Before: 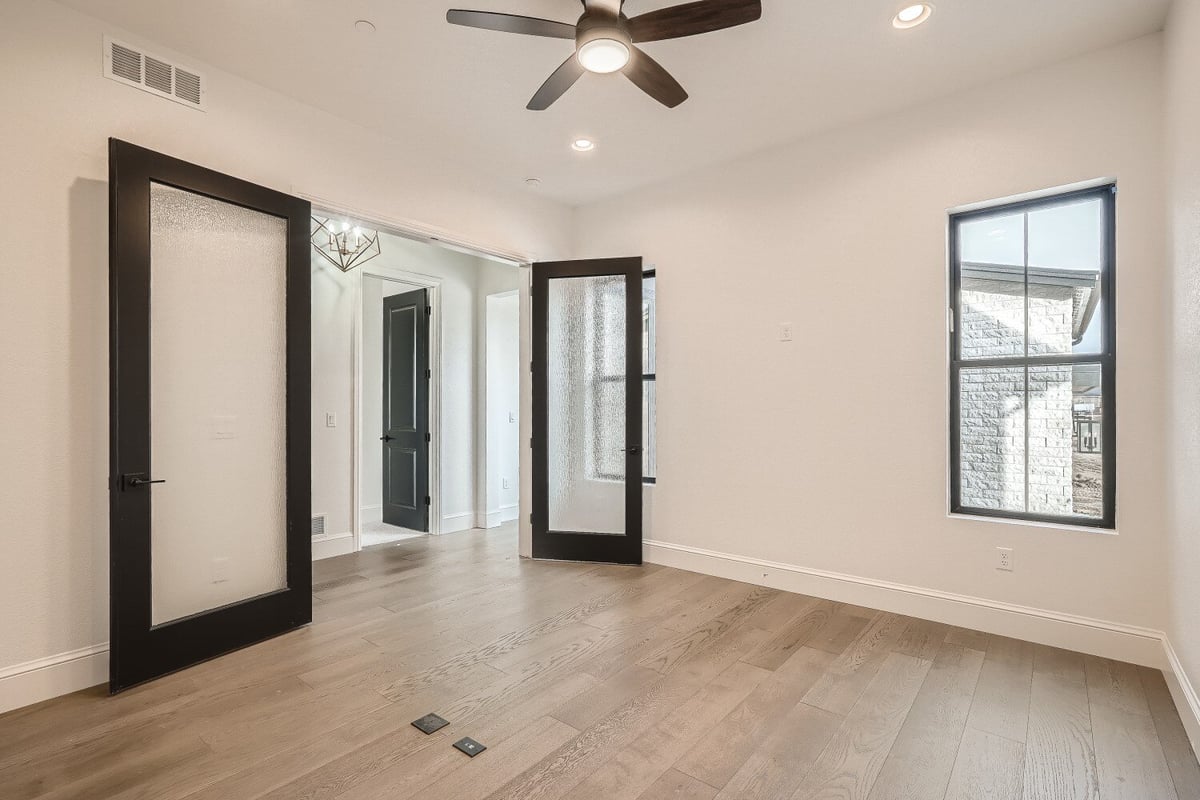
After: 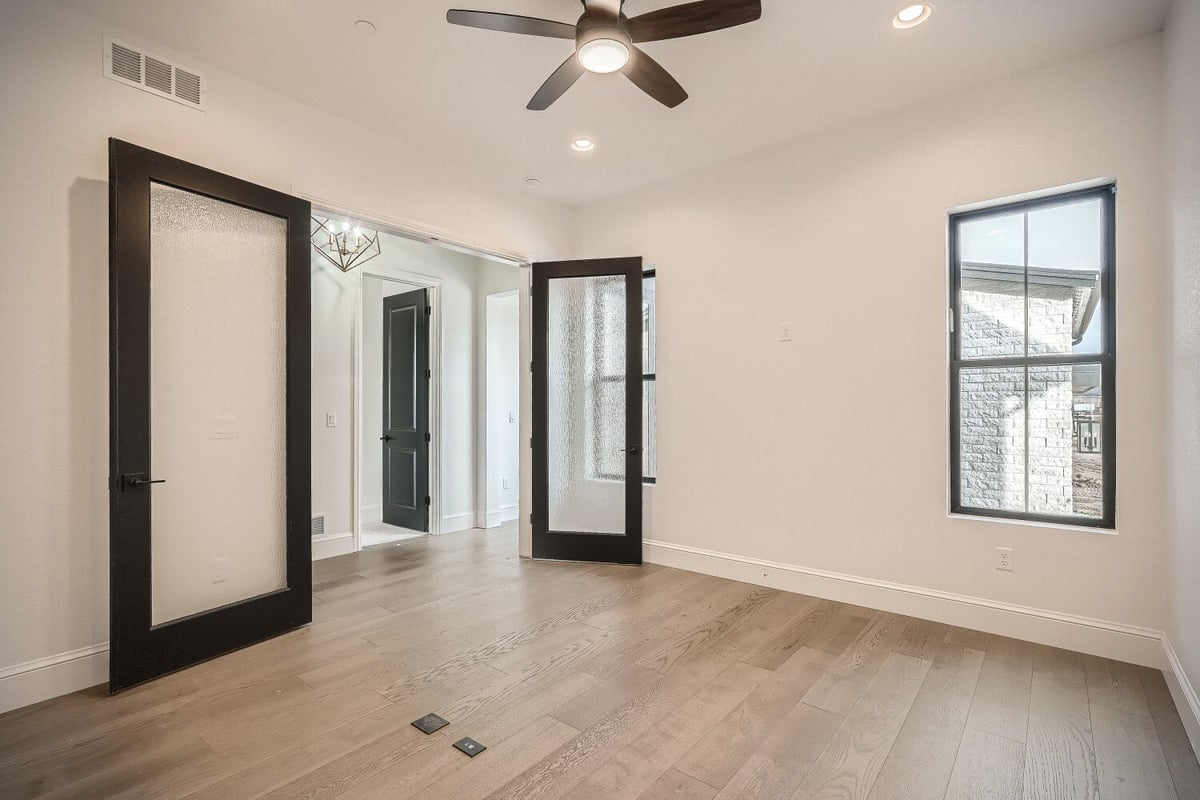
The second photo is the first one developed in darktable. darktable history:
white balance: emerald 1
vignetting: dithering 8-bit output, unbound false
